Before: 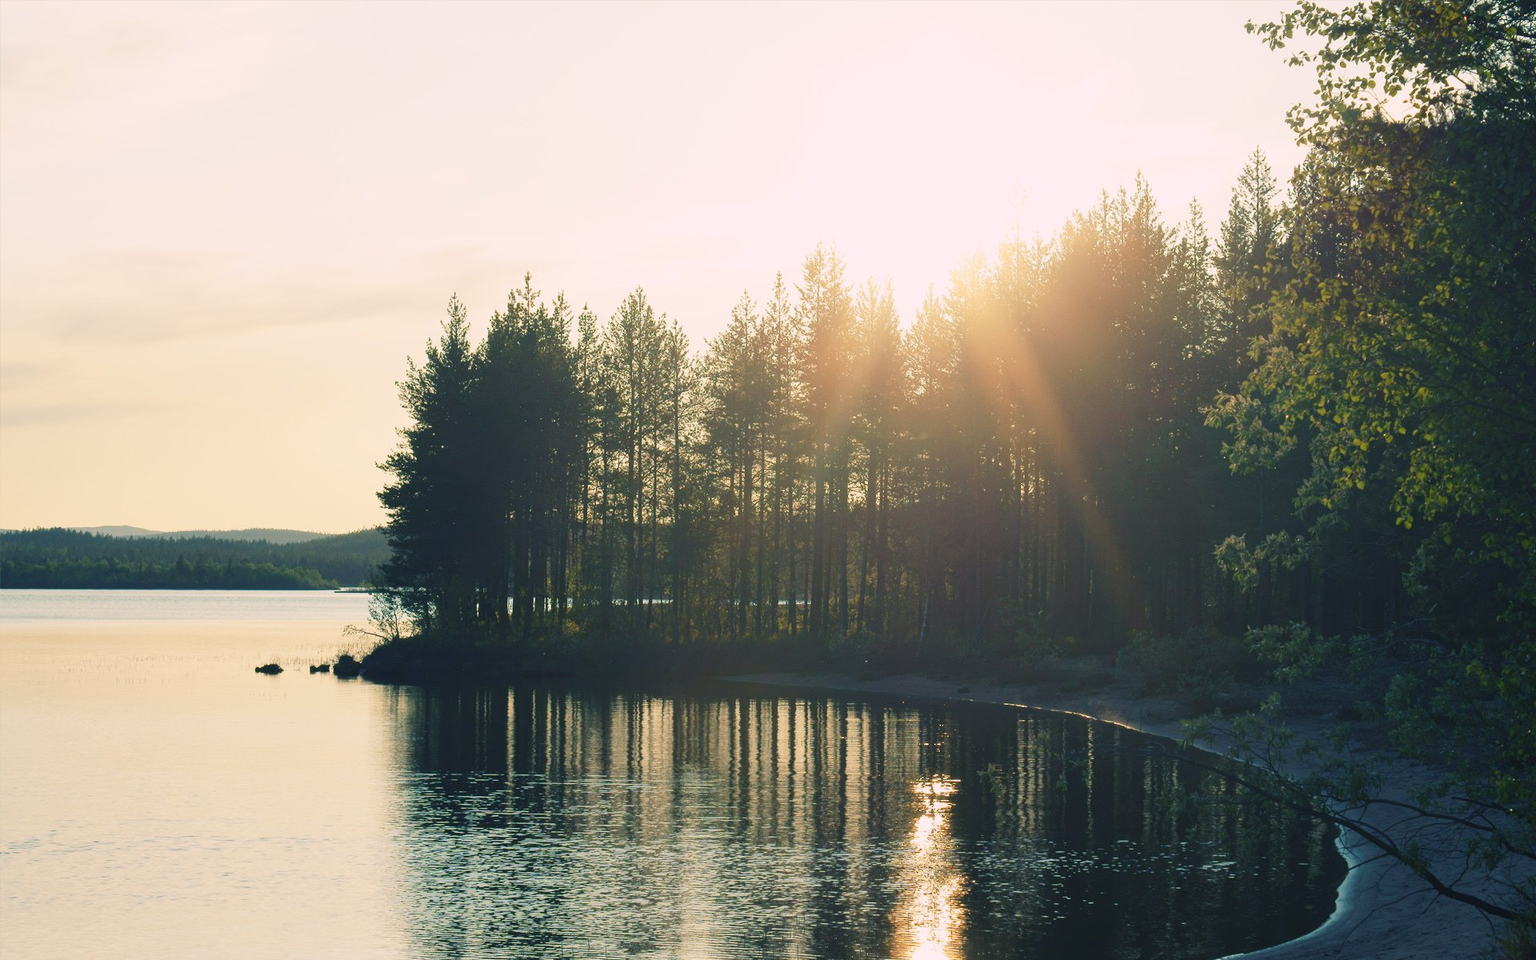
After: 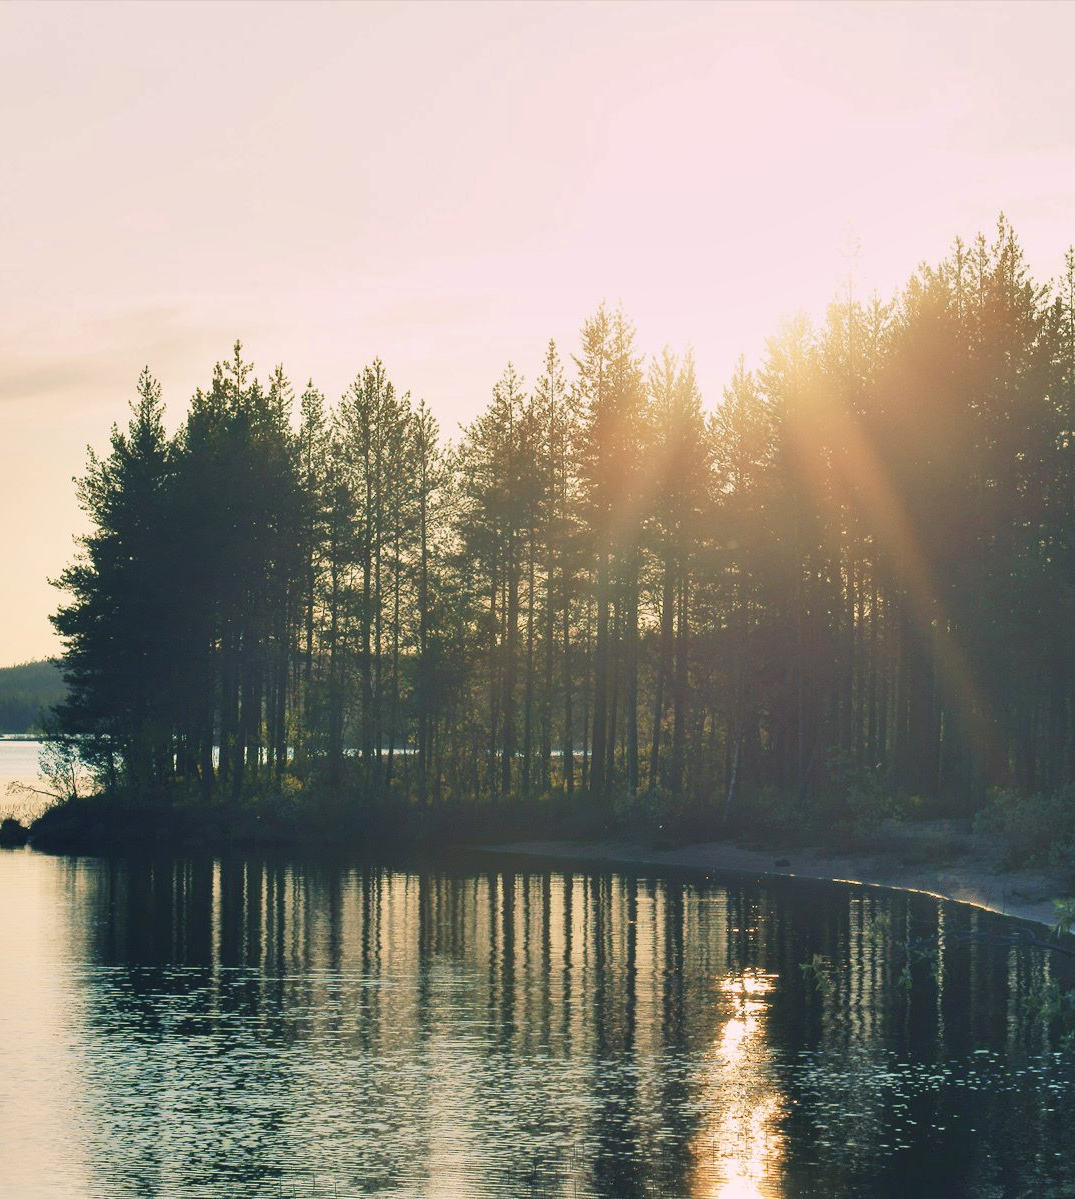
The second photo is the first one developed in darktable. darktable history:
shadows and highlights: low approximation 0.01, soften with gaussian
crop: left 22.011%, right 21.985%, bottom 0.01%
